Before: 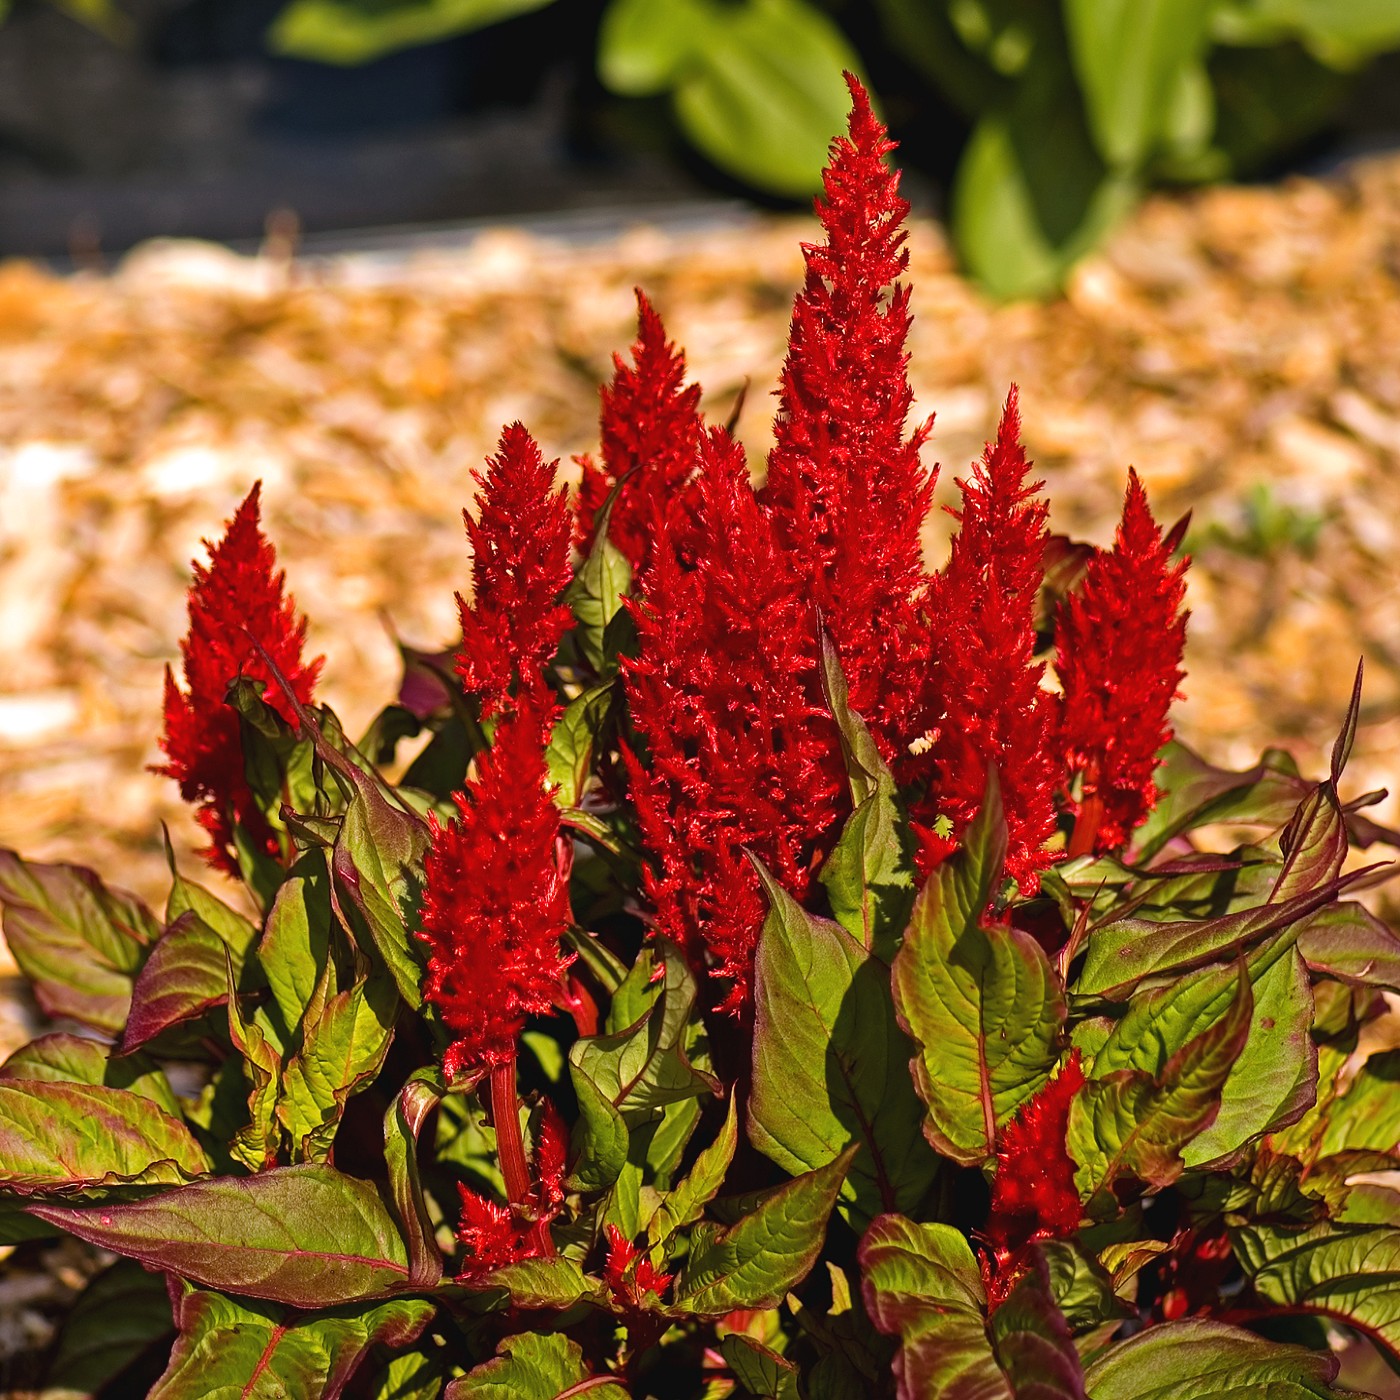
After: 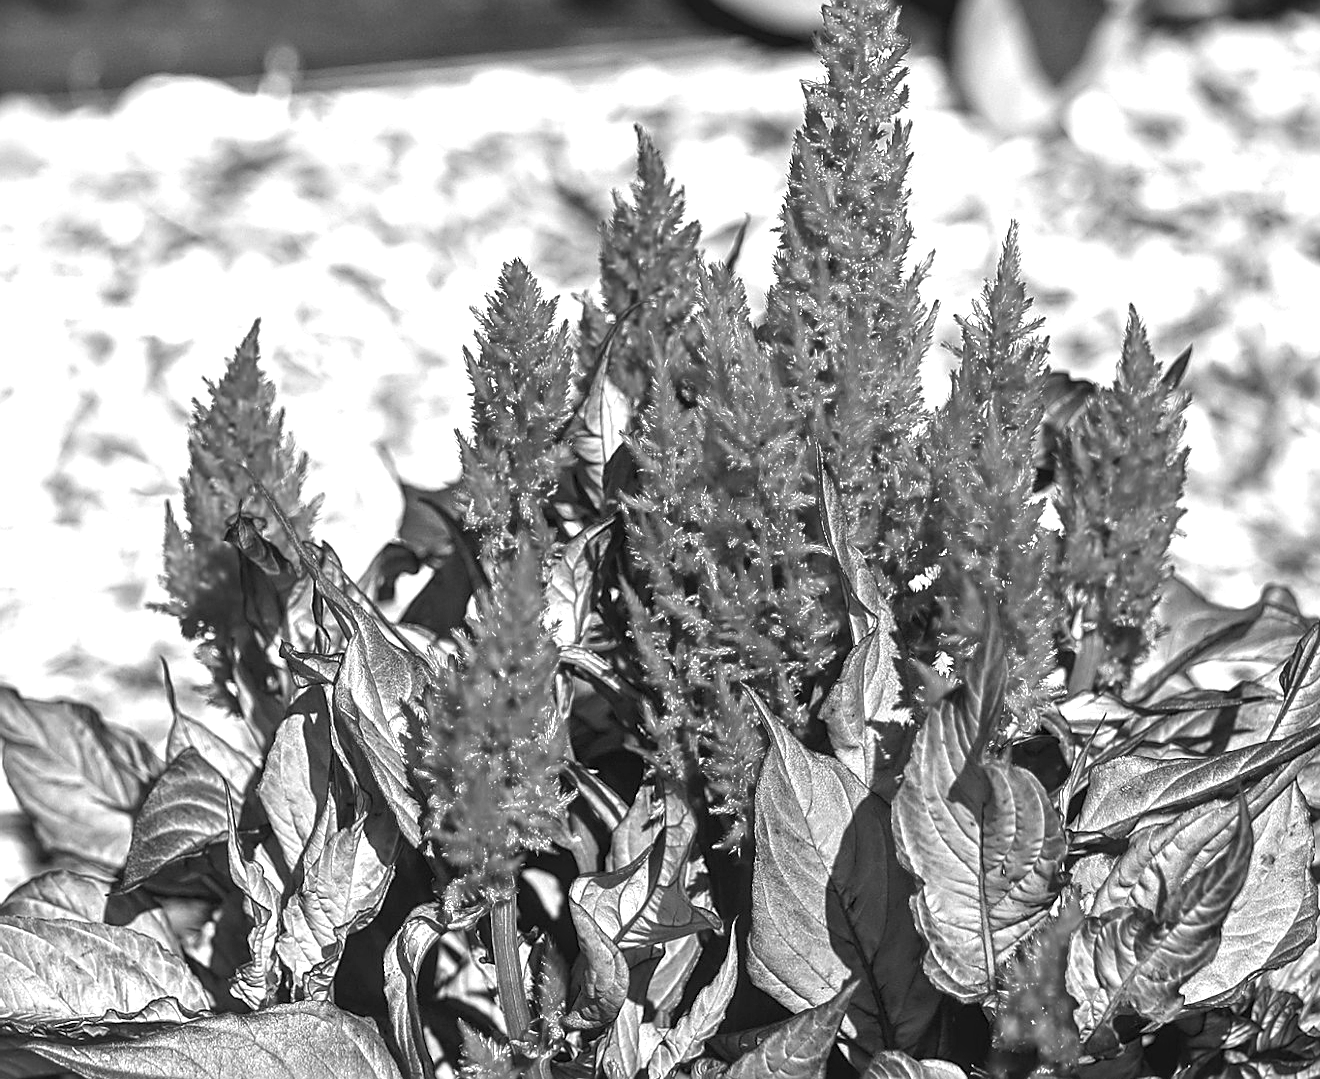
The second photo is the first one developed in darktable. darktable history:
sharpen: on, module defaults
monochrome: on, module defaults
crop and rotate: angle 0.03°, top 11.643%, right 5.651%, bottom 11.189%
local contrast: detail 130%
exposure: exposure 1.223 EV, compensate highlight preservation false
